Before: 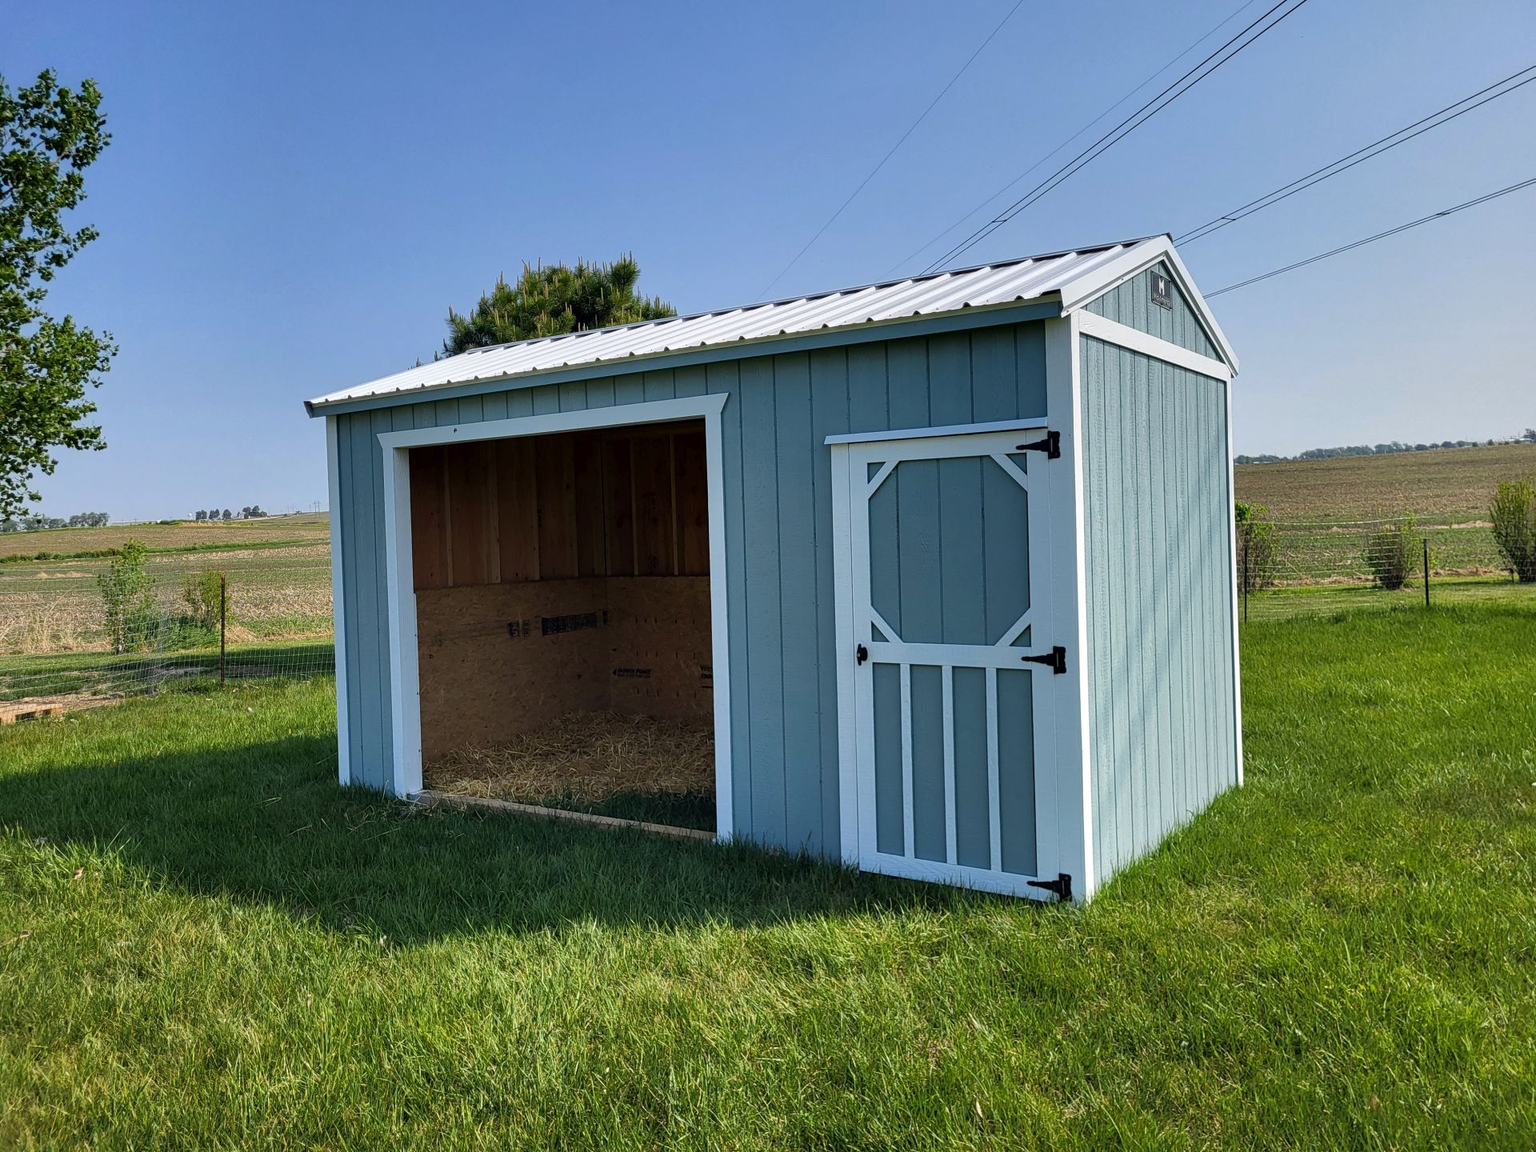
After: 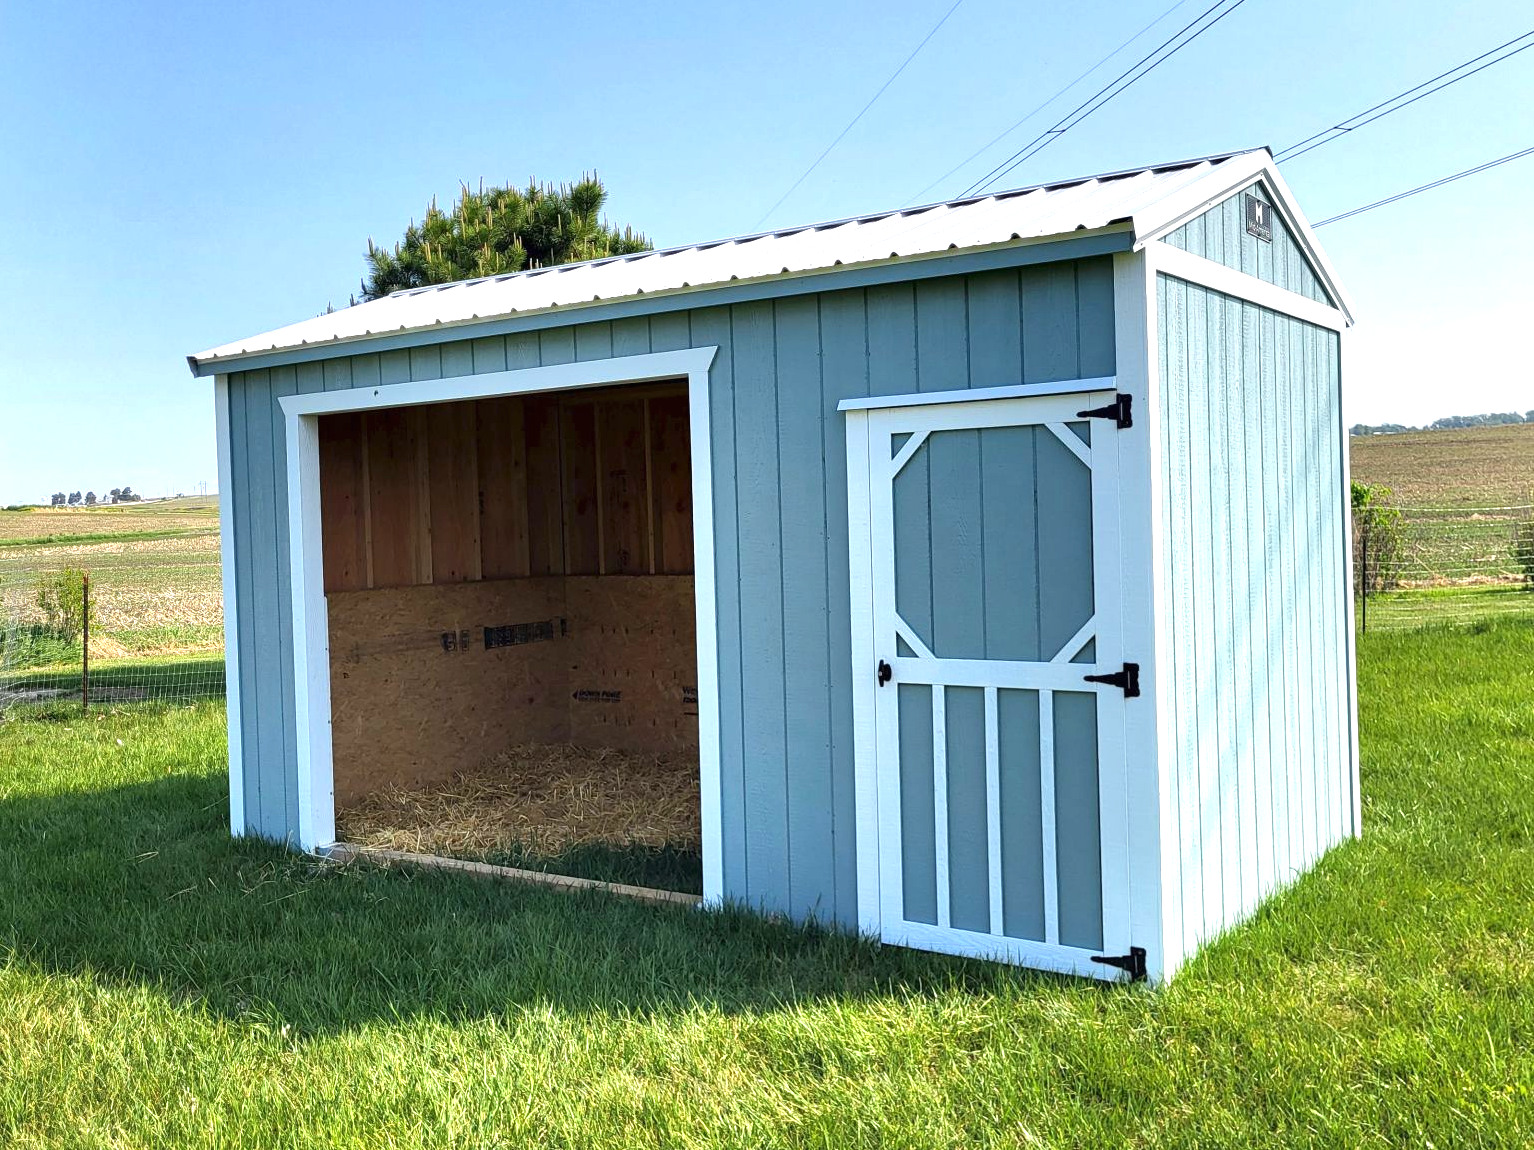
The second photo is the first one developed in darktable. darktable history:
exposure: black level correction 0, exposure 1.1 EV, compensate highlight preservation false
crop and rotate: left 10.071%, top 10.071%, right 10.02%, bottom 10.02%
